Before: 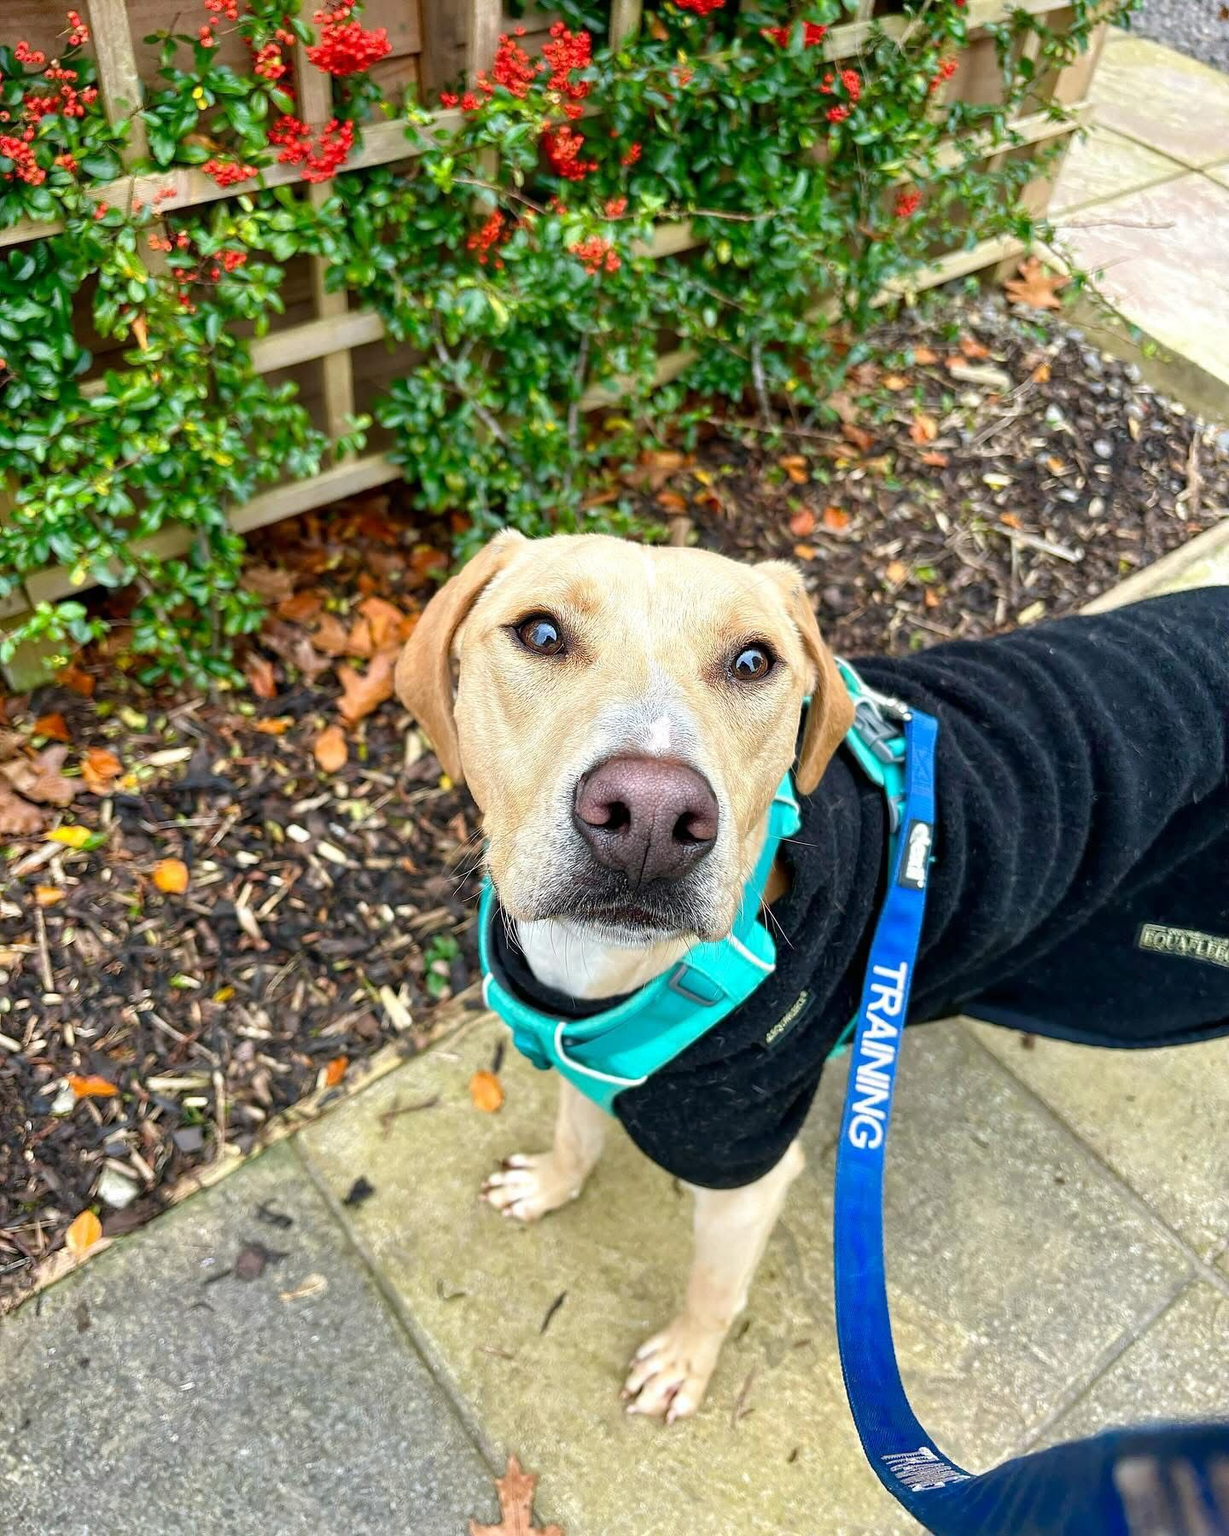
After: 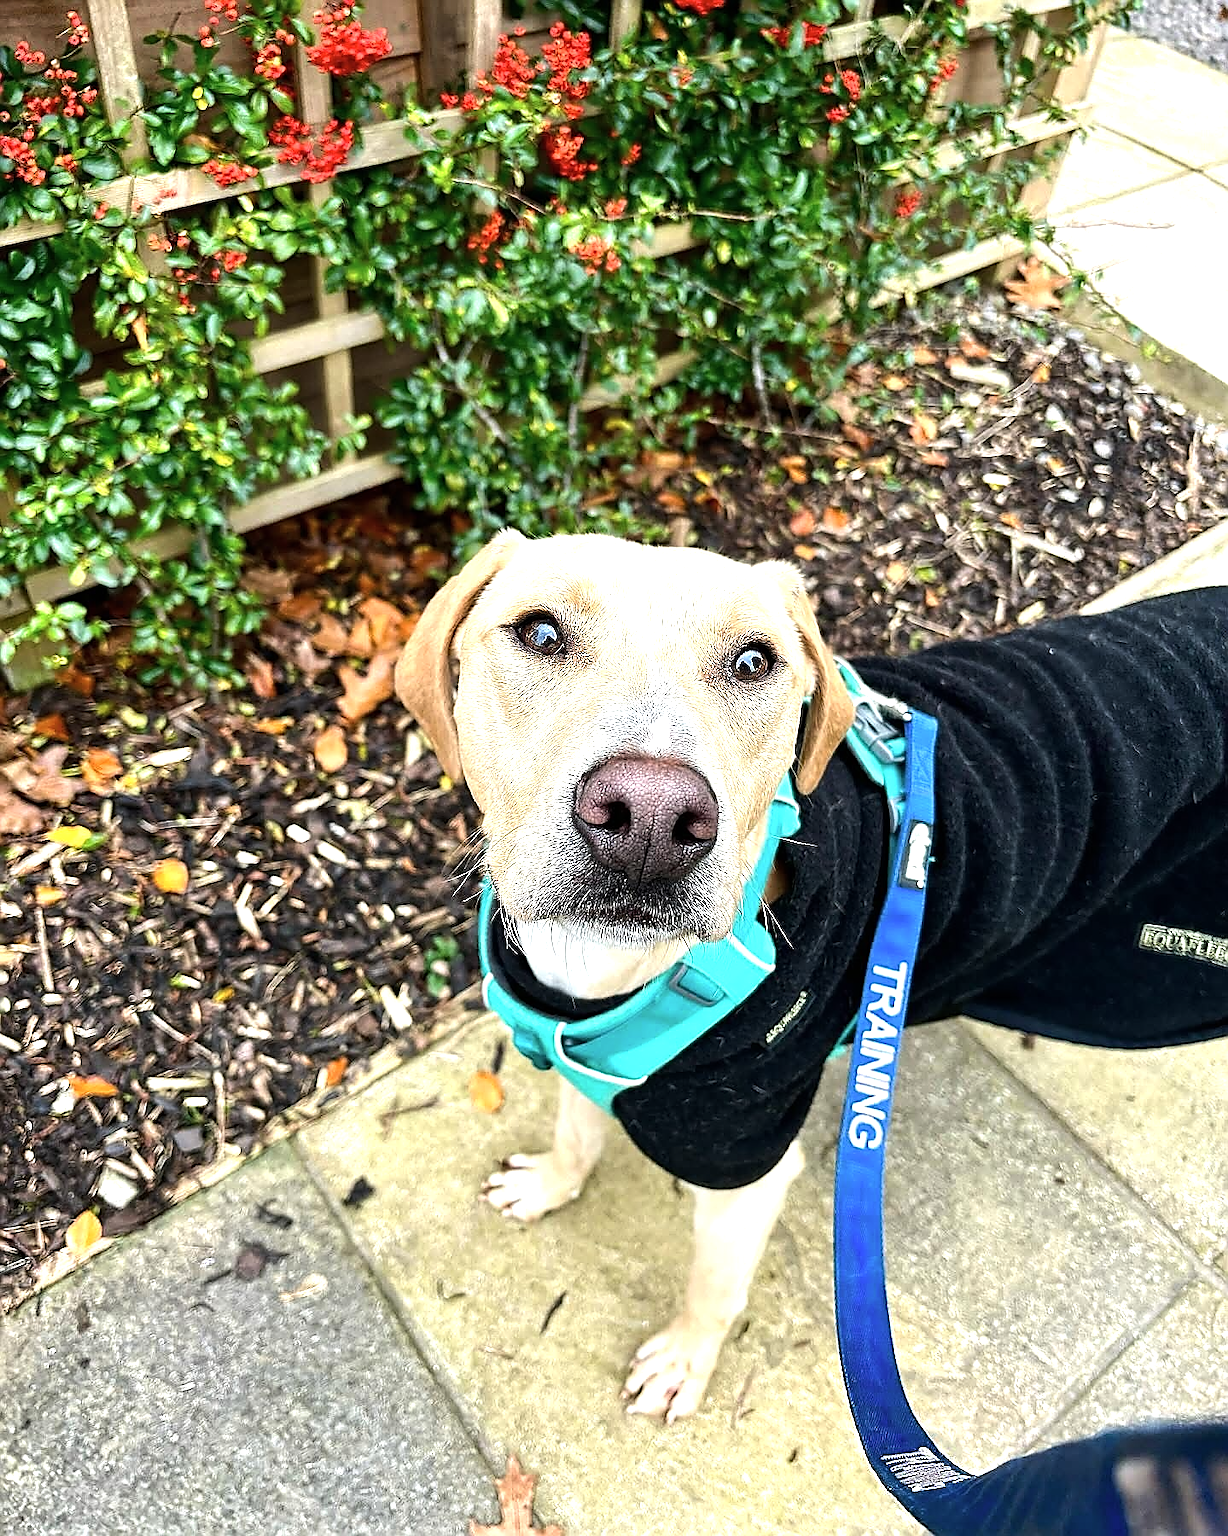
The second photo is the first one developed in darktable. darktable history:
sharpen: radius 1.4, amount 1.25, threshold 0.7
tone equalizer: -8 EV -0.75 EV, -7 EV -0.7 EV, -6 EV -0.6 EV, -5 EV -0.4 EV, -3 EV 0.4 EV, -2 EV 0.6 EV, -1 EV 0.7 EV, +0 EV 0.75 EV, edges refinement/feathering 500, mask exposure compensation -1.57 EV, preserve details no
contrast brightness saturation: saturation -0.1
